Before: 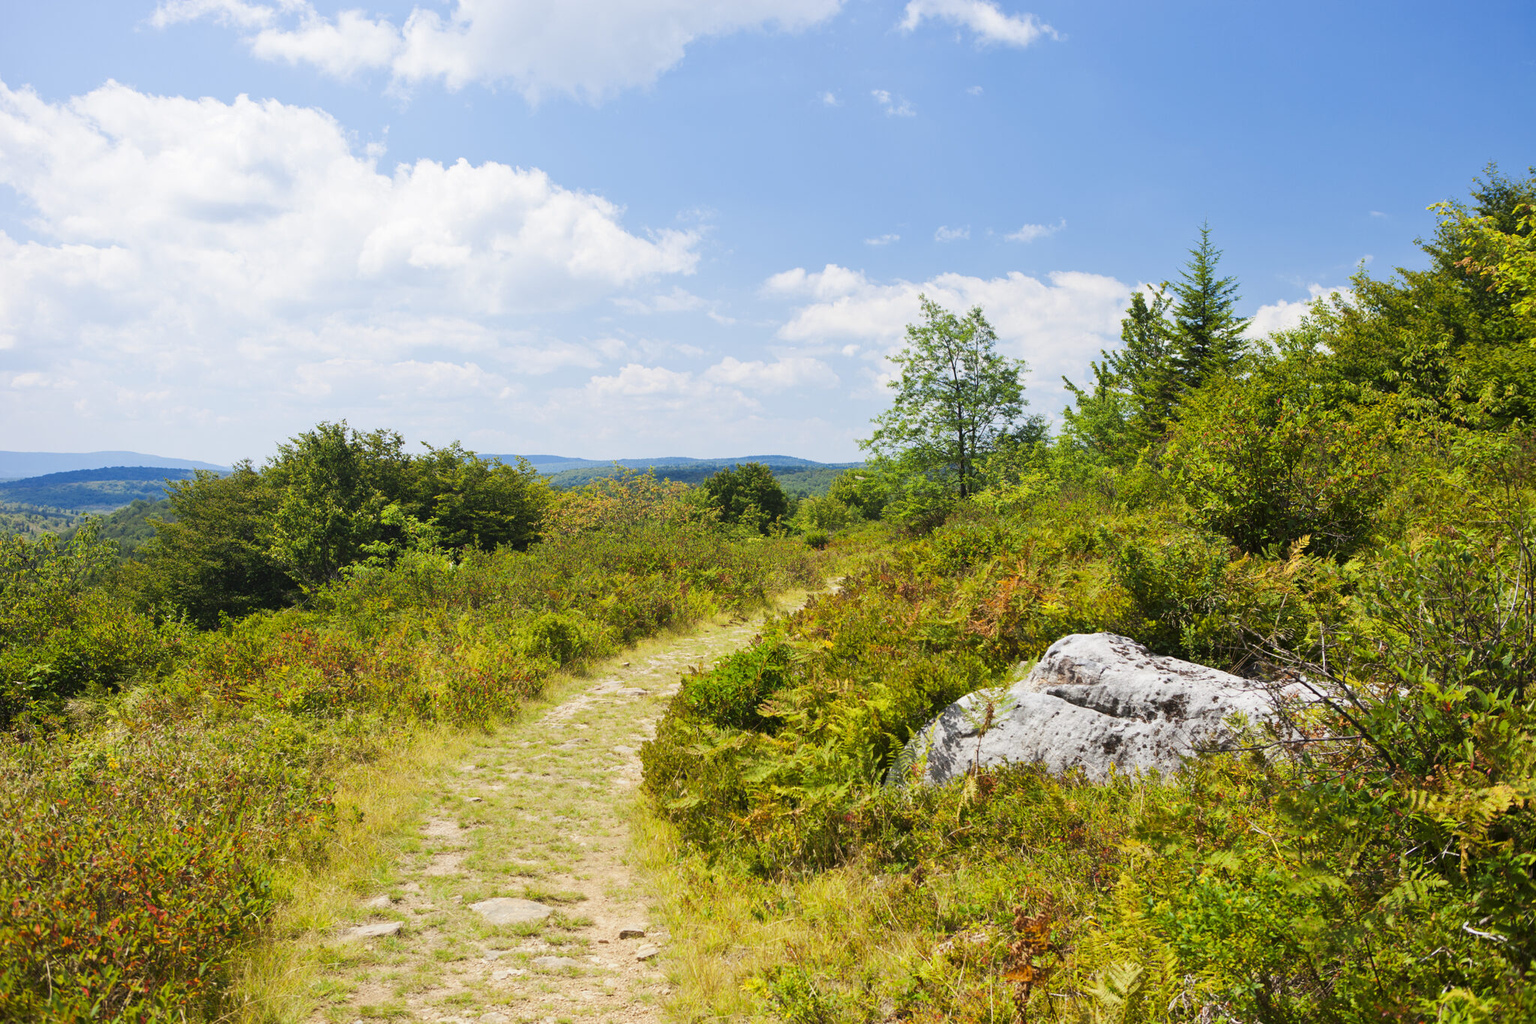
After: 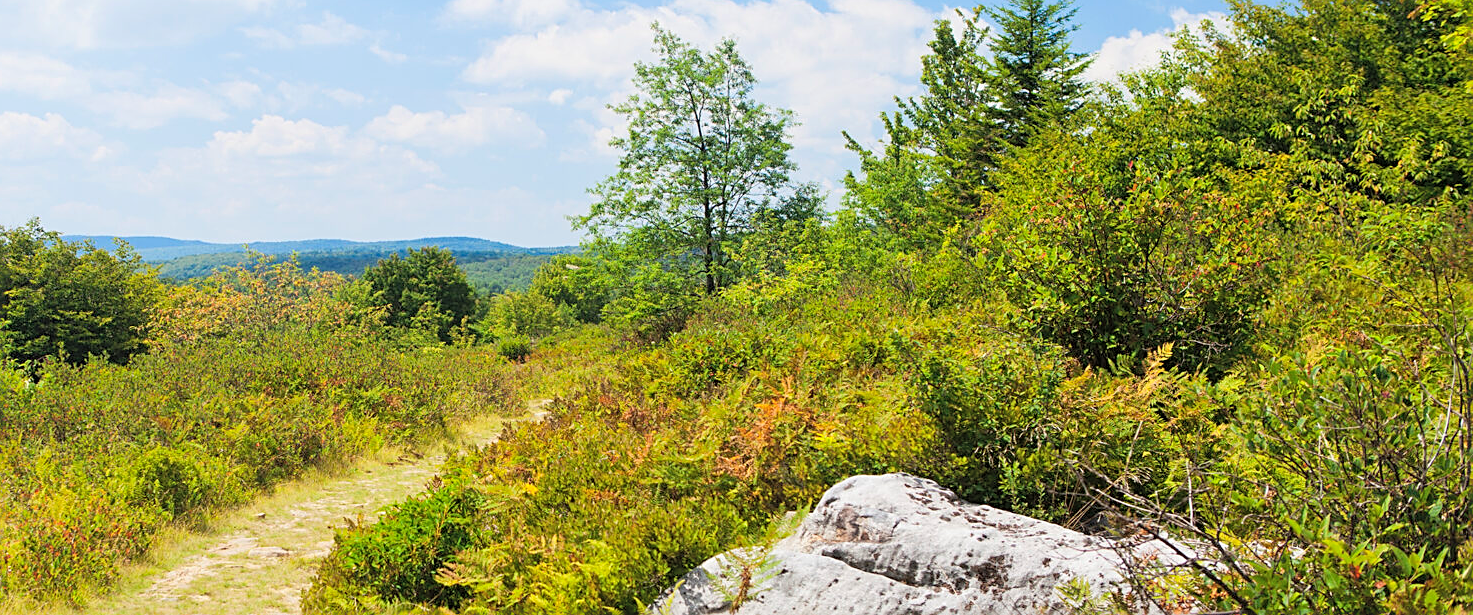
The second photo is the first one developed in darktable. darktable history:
crop and rotate: left 28.039%, top 27.174%, bottom 27.756%
contrast brightness saturation: brightness 0.143
sharpen: on, module defaults
